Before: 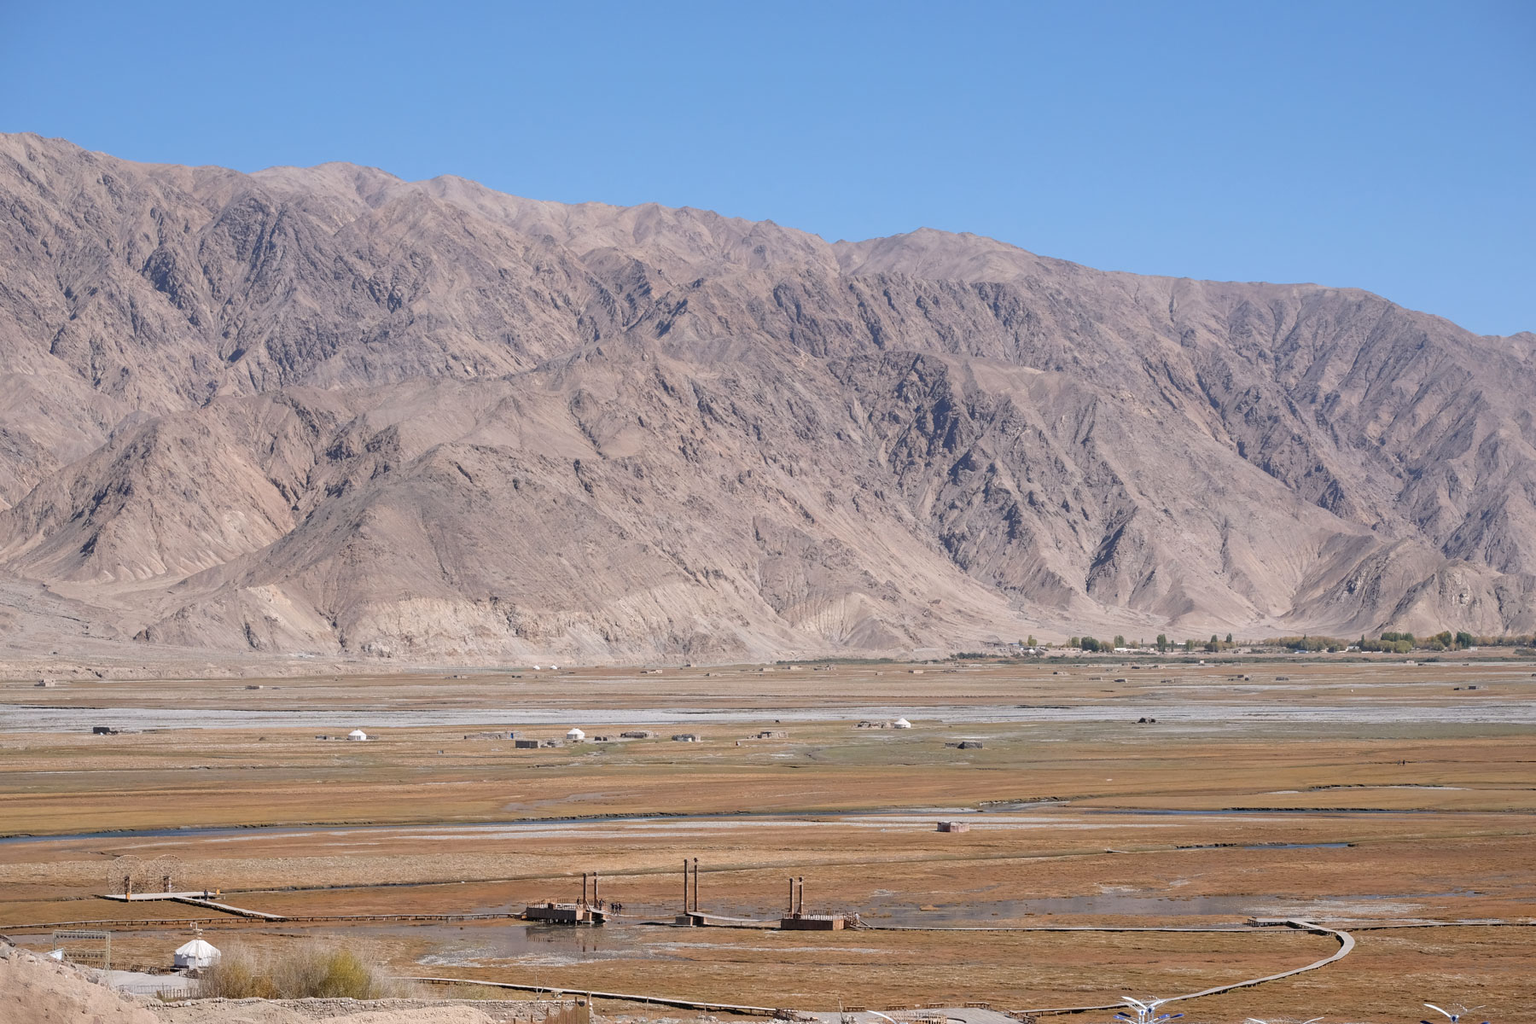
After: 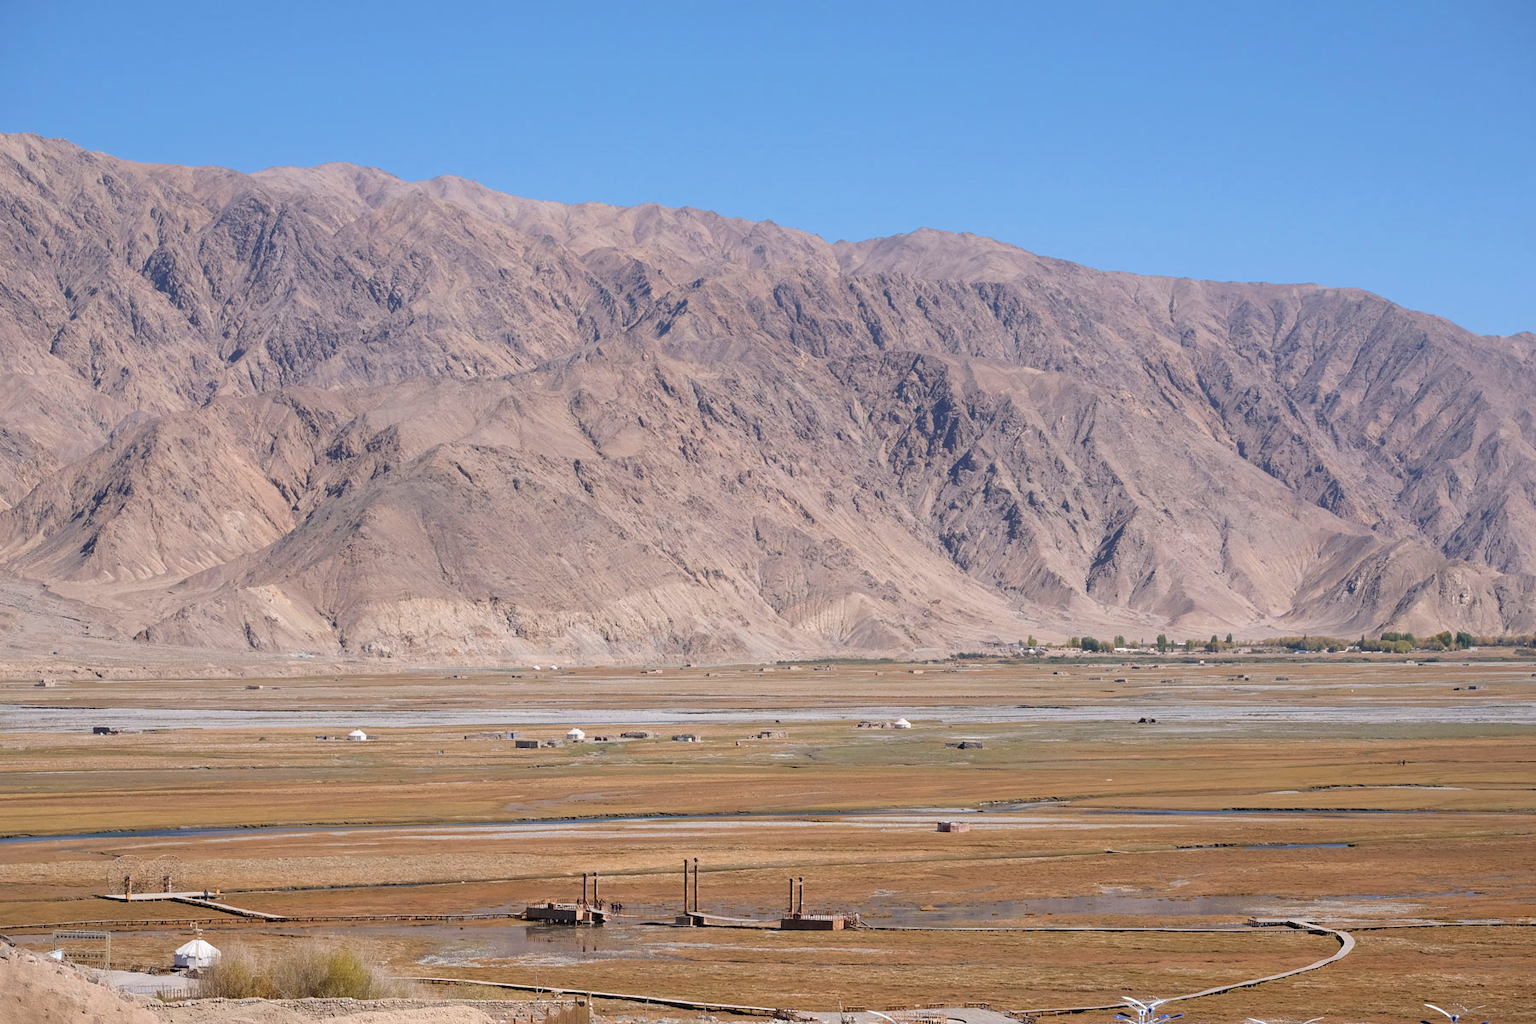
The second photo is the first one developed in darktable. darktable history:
color correction: highlights b* -0.052
velvia: on, module defaults
